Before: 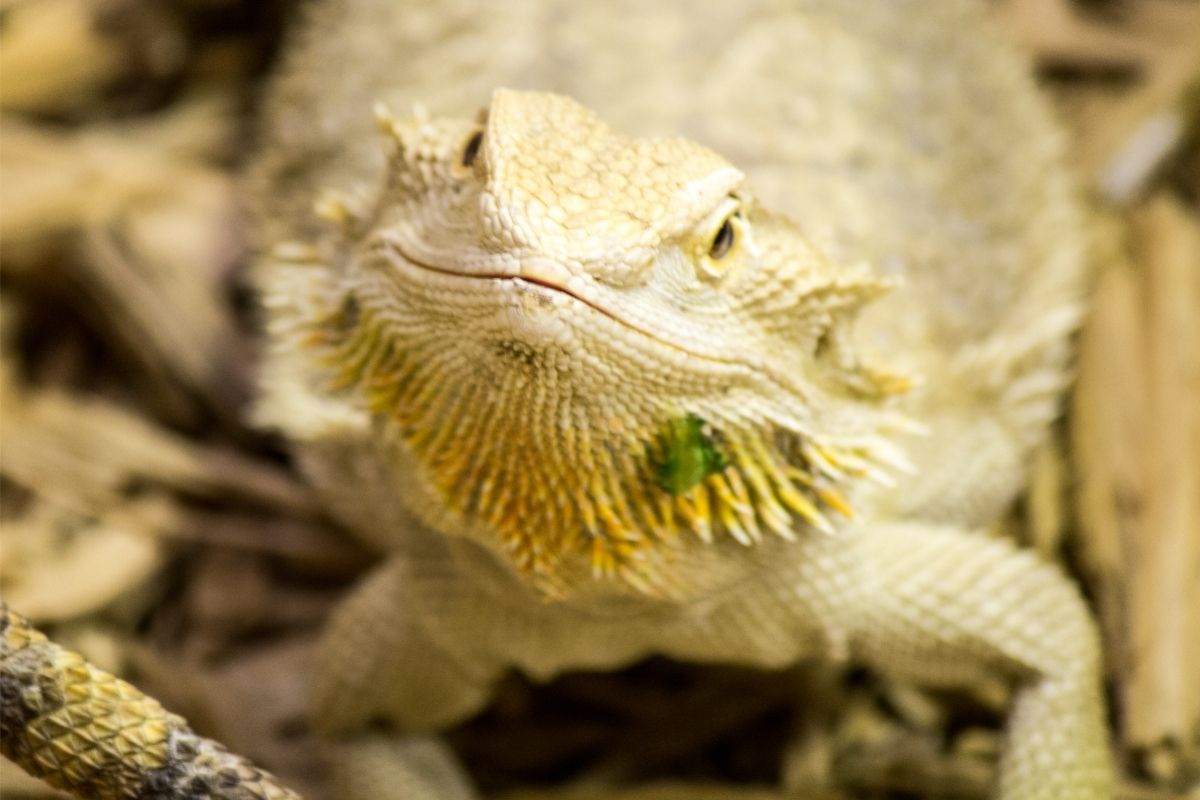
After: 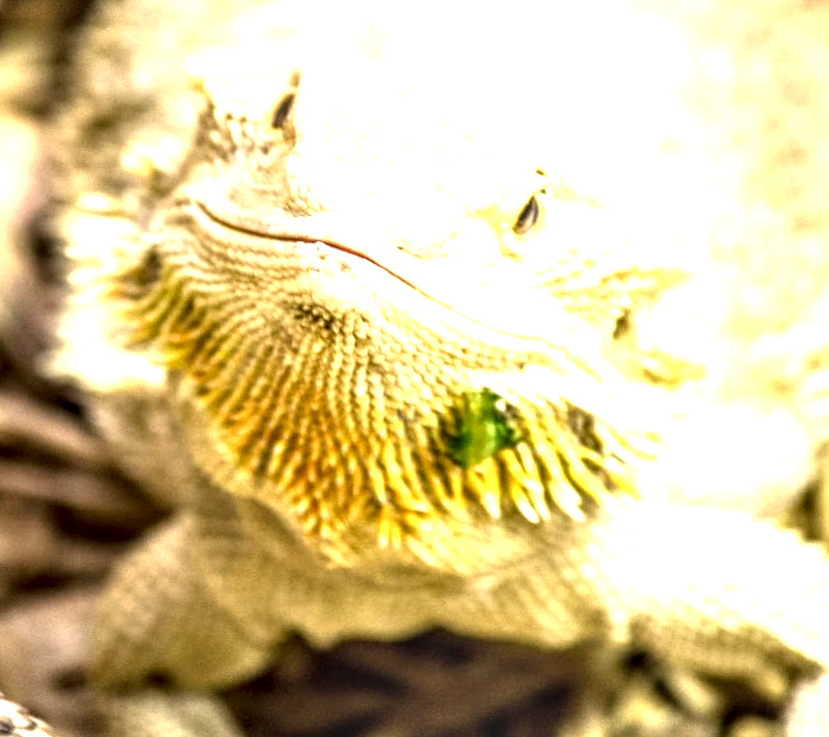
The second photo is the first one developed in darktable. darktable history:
exposure: black level correction 0, exposure 1.388 EV, compensate exposure bias true, compensate highlight preservation false
local contrast: highlights 0%, shadows 0%, detail 182%
crop and rotate: angle -3.27°, left 14.277%, top 0.028%, right 10.766%, bottom 0.028%
